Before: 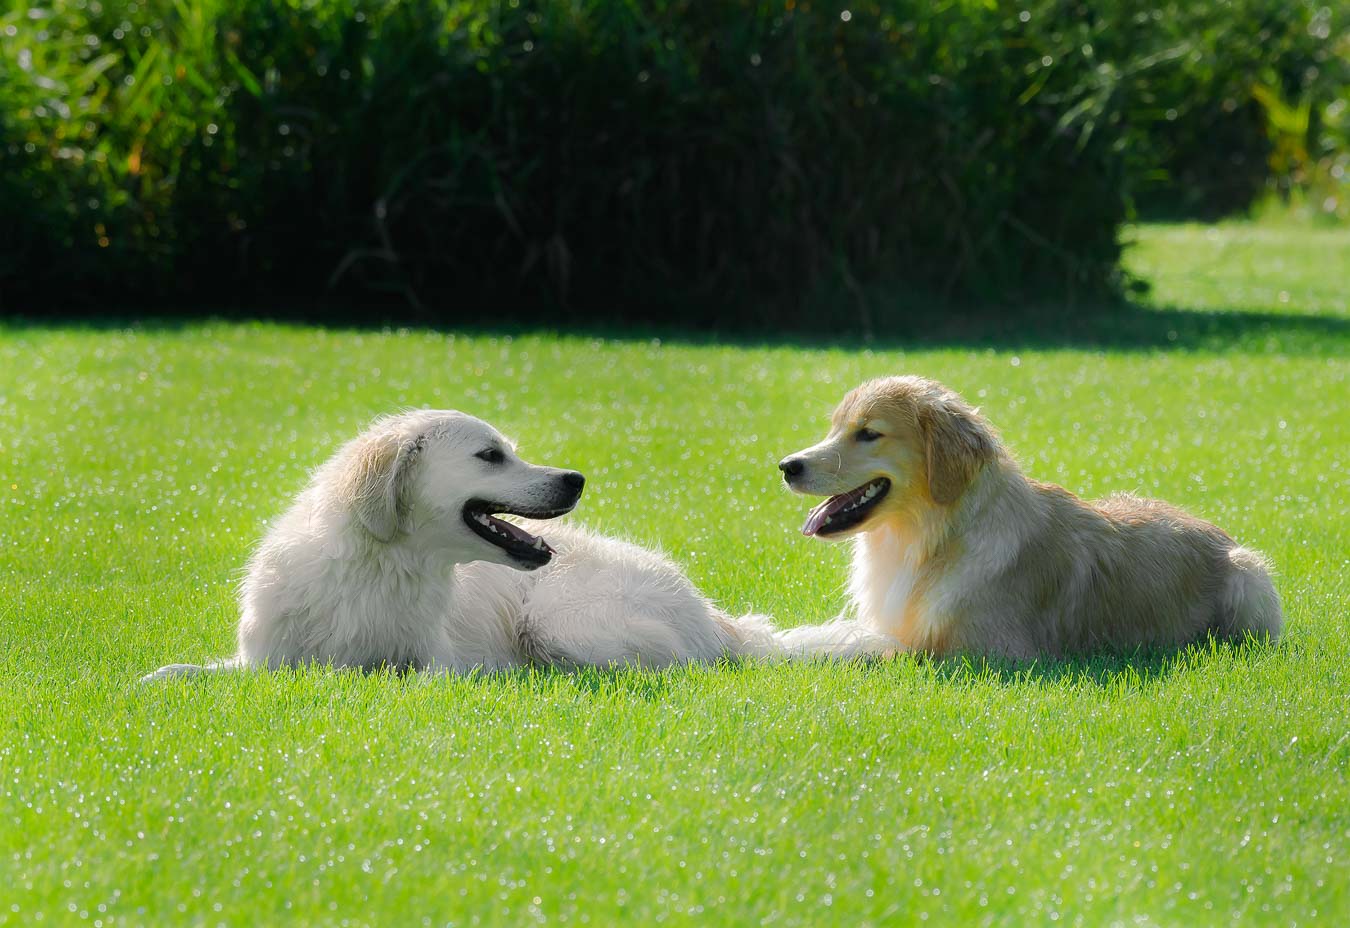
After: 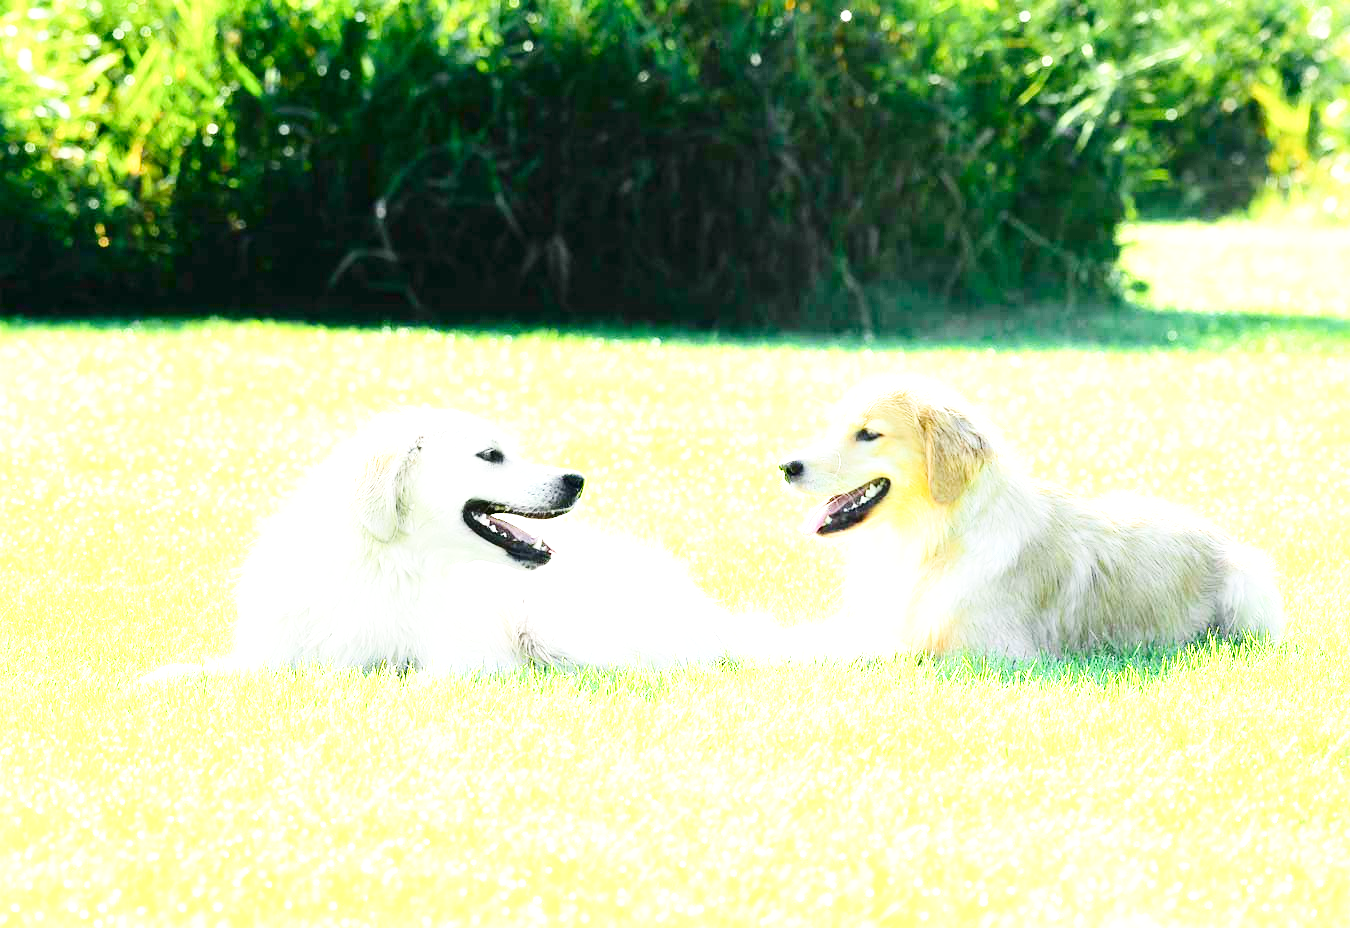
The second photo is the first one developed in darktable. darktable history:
base curve: curves: ch0 [(0, 0) (0.008, 0.007) (0.022, 0.029) (0.048, 0.089) (0.092, 0.197) (0.191, 0.399) (0.275, 0.534) (0.357, 0.65) (0.477, 0.78) (0.542, 0.833) (0.799, 0.973) (1, 1)], preserve colors none
exposure: black level correction 0, exposure 1.983 EV, compensate exposure bias true, compensate highlight preservation false
contrast brightness saturation: contrast 0.224
